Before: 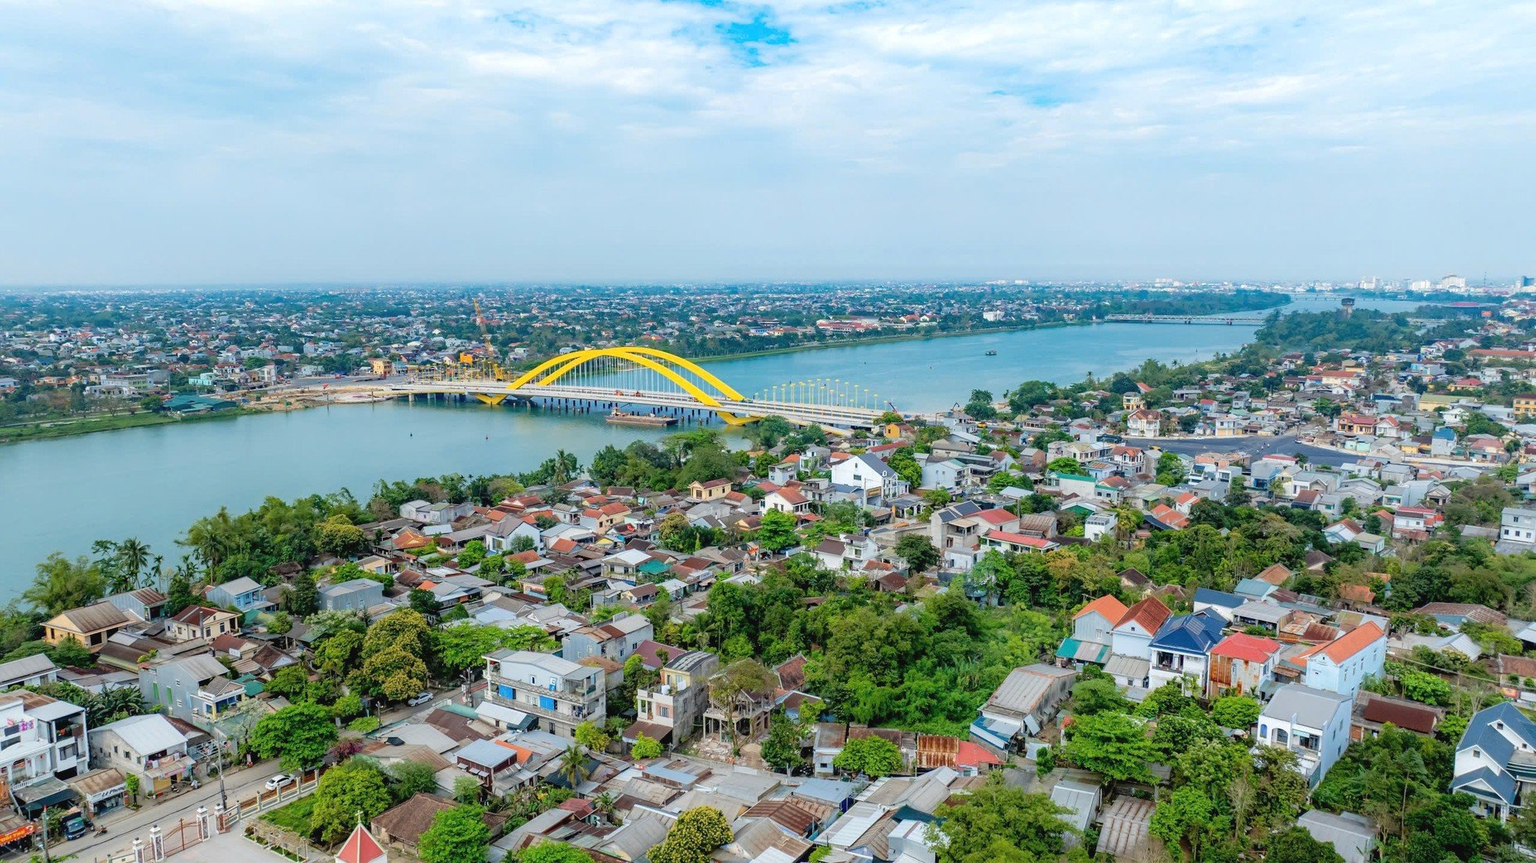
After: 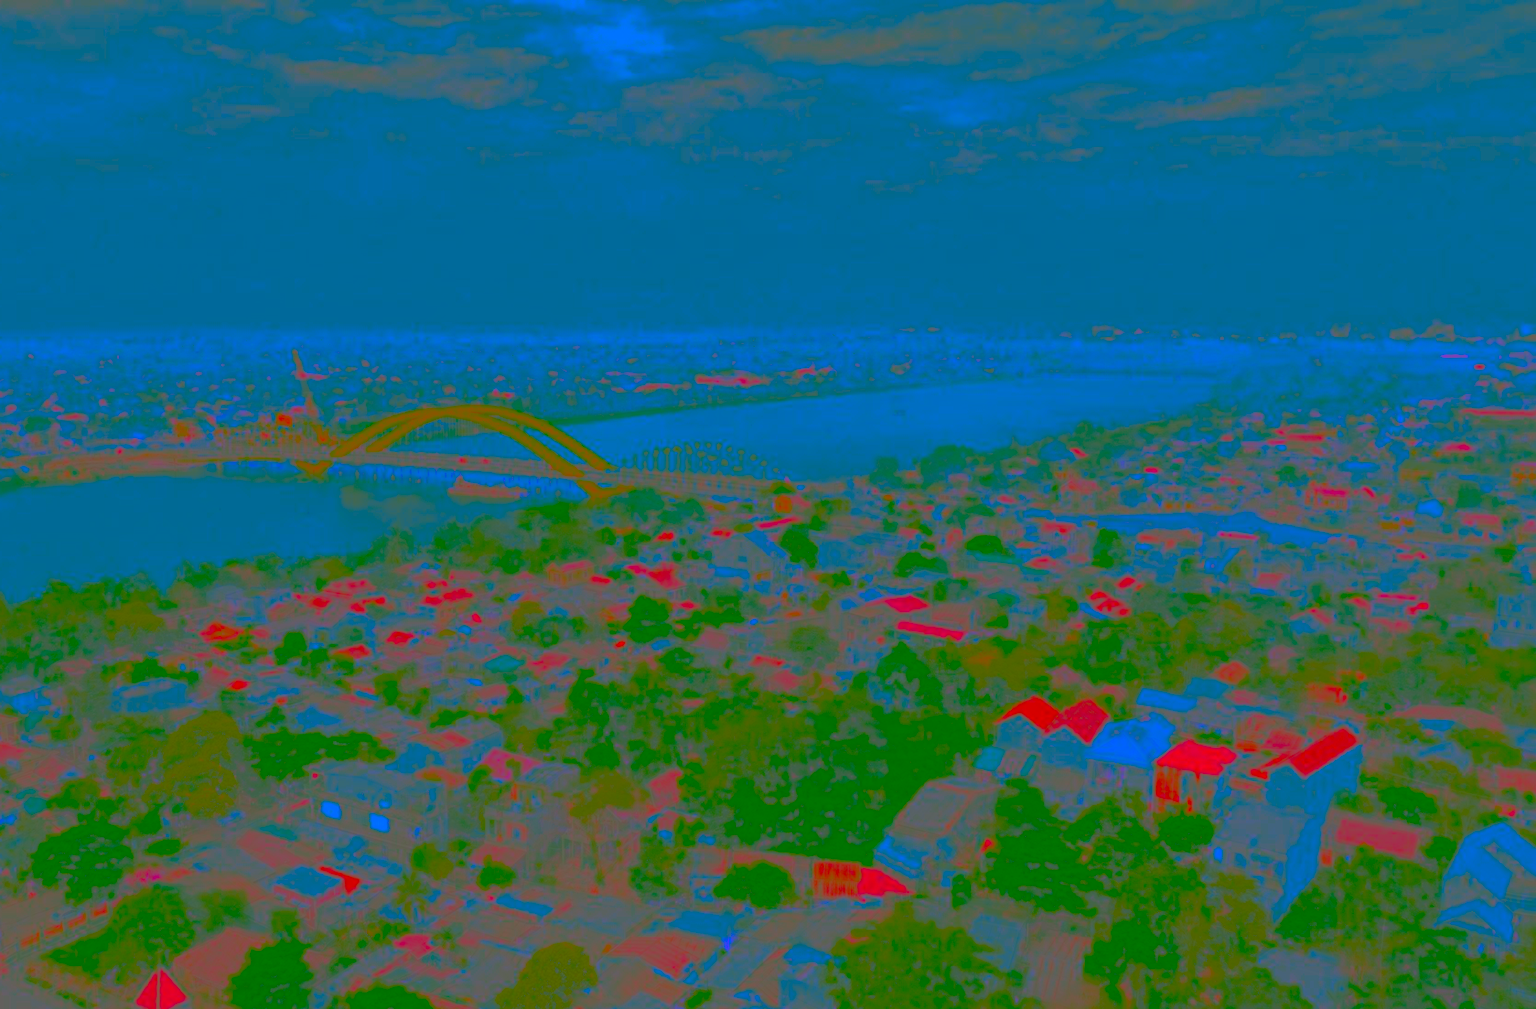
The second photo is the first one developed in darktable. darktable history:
crop and rotate: left 14.576%
local contrast: highlights 22%, detail 150%
exposure: exposure 0.95 EV, compensate highlight preservation false
tone curve: curves: ch0 [(0, 0.021) (0.059, 0.053) (0.197, 0.191) (0.32, 0.311) (0.495, 0.505) (0.725, 0.731) (0.89, 0.919) (1, 1)]; ch1 [(0, 0) (0.094, 0.081) (0.285, 0.299) (0.401, 0.424) (0.453, 0.439) (0.495, 0.496) (0.54, 0.55) (0.615, 0.637) (0.657, 0.683) (1, 1)]; ch2 [(0, 0) (0.257, 0.217) (0.43, 0.421) (0.498, 0.507) (0.547, 0.539) (0.595, 0.56) (0.644, 0.599) (1, 1)], color space Lab, independent channels, preserve colors none
tone equalizer: mask exposure compensation -0.497 EV
sharpen: on, module defaults
contrast brightness saturation: contrast -0.985, brightness -0.169, saturation 0.756
